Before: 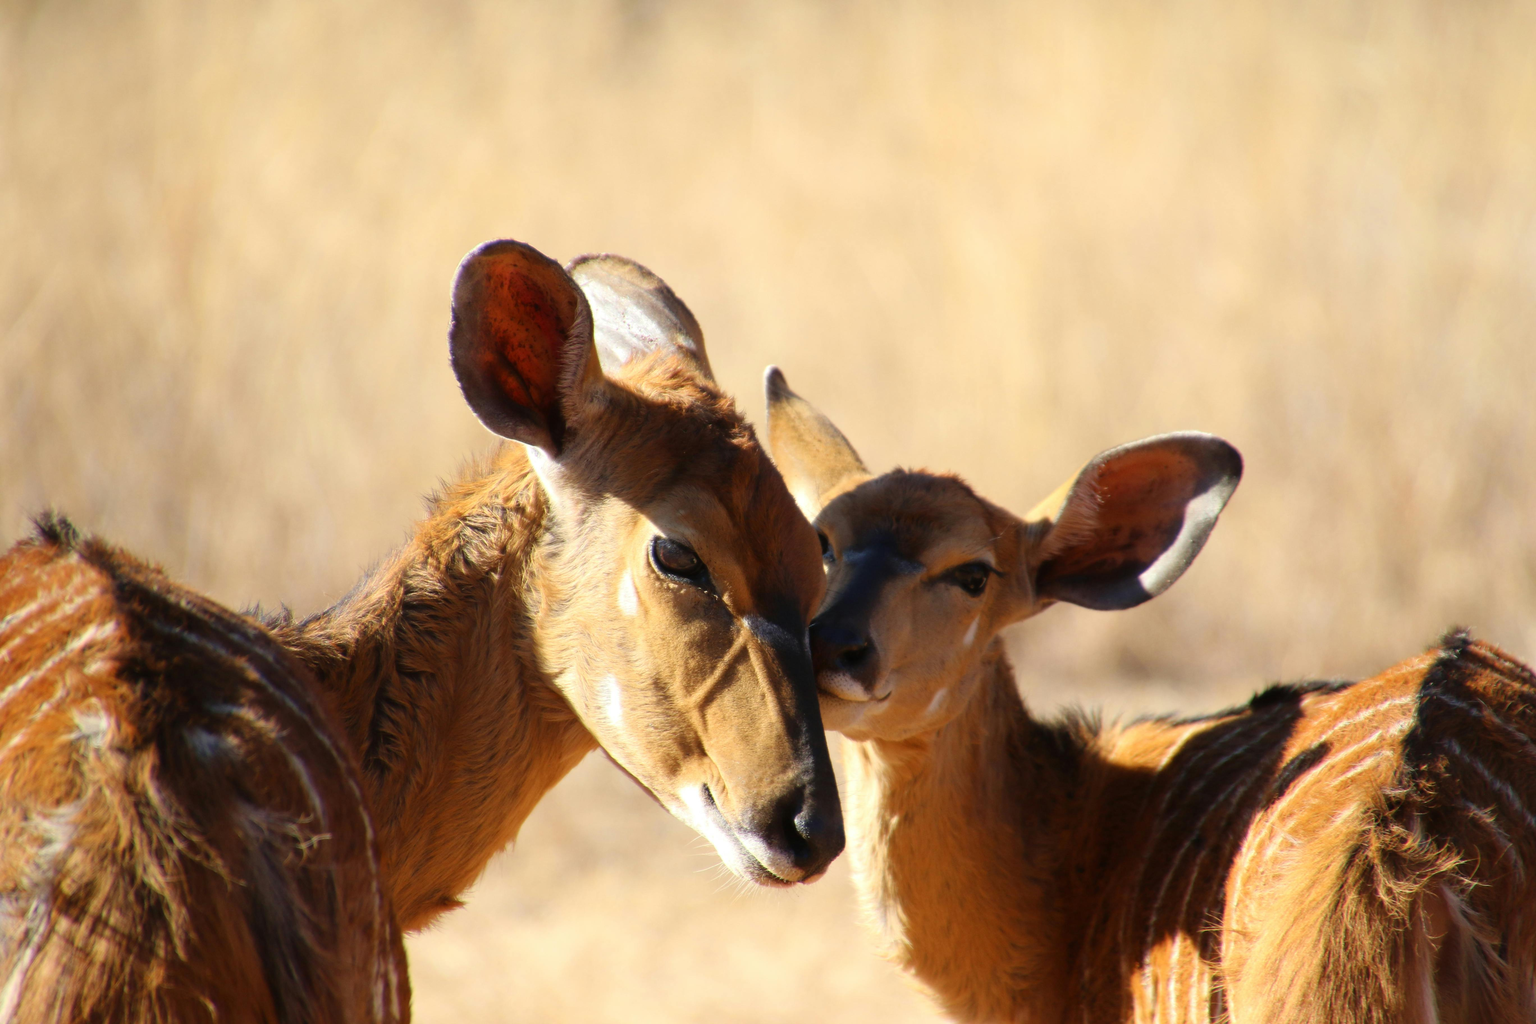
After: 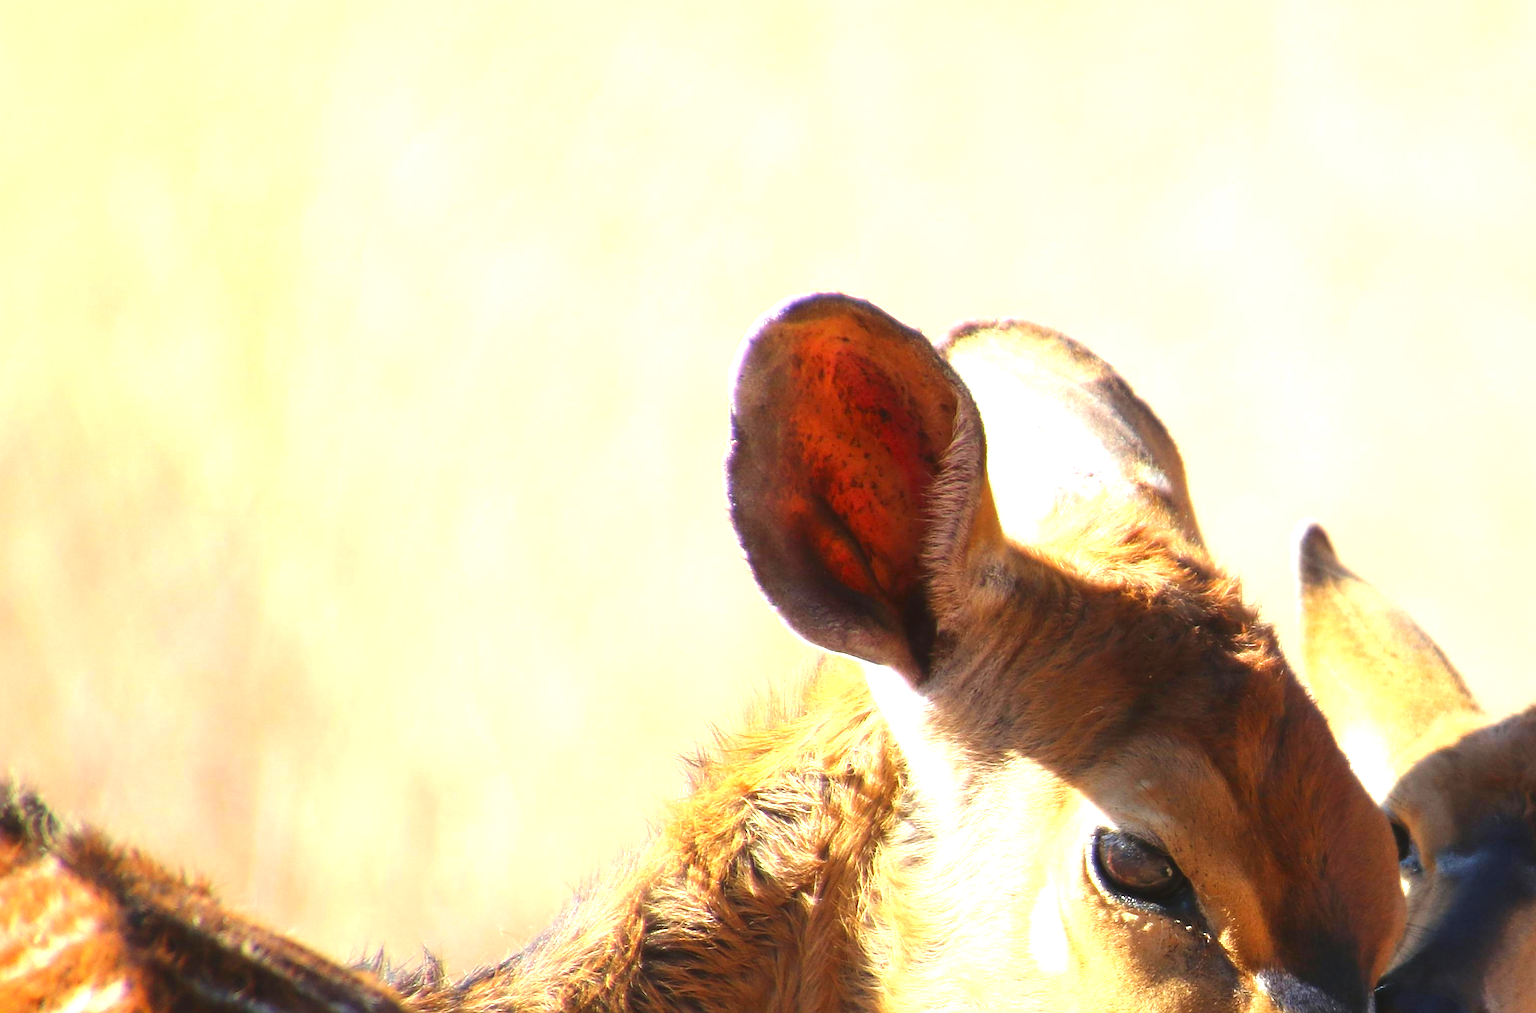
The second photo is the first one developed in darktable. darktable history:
sharpen: on, module defaults
contrast brightness saturation: saturation 0.095
exposure: black level correction -0.002, exposure 1.114 EV, compensate exposure bias true, compensate highlight preservation false
crop and rotate: left 3.022%, top 7.558%, right 41.484%, bottom 37.499%
